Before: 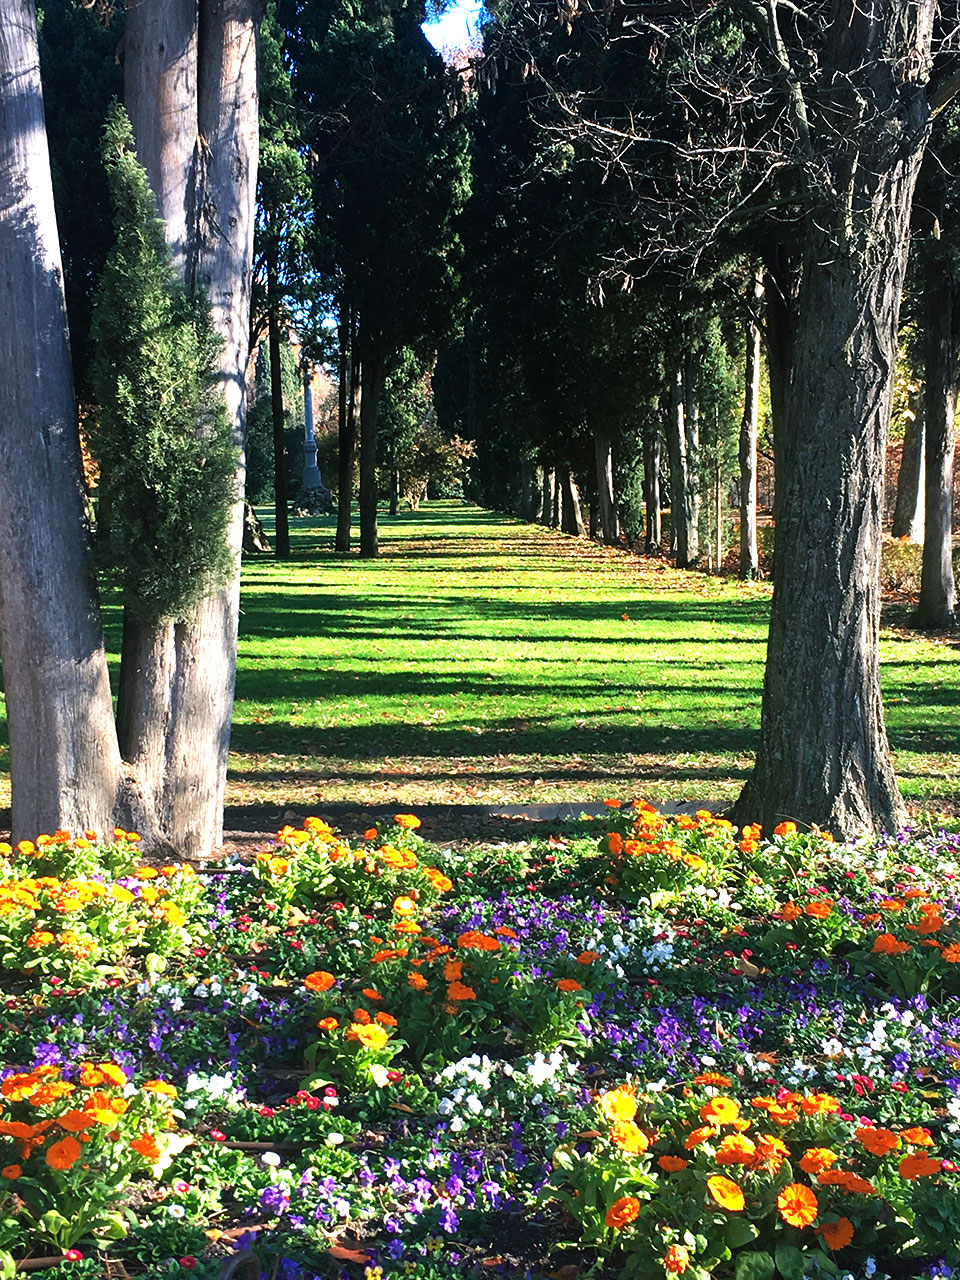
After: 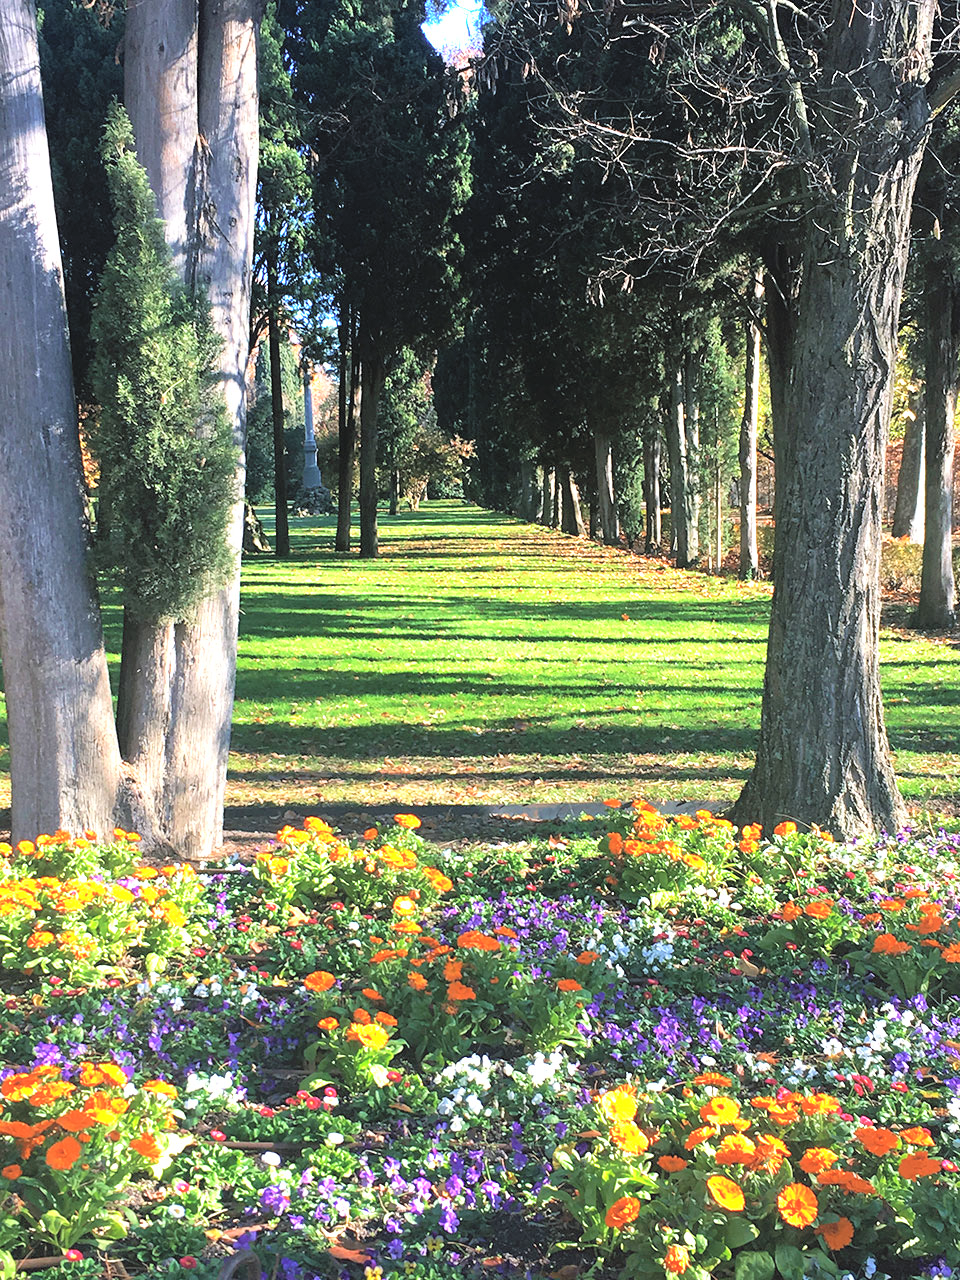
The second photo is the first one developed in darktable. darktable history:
contrast brightness saturation: brightness 0.289
